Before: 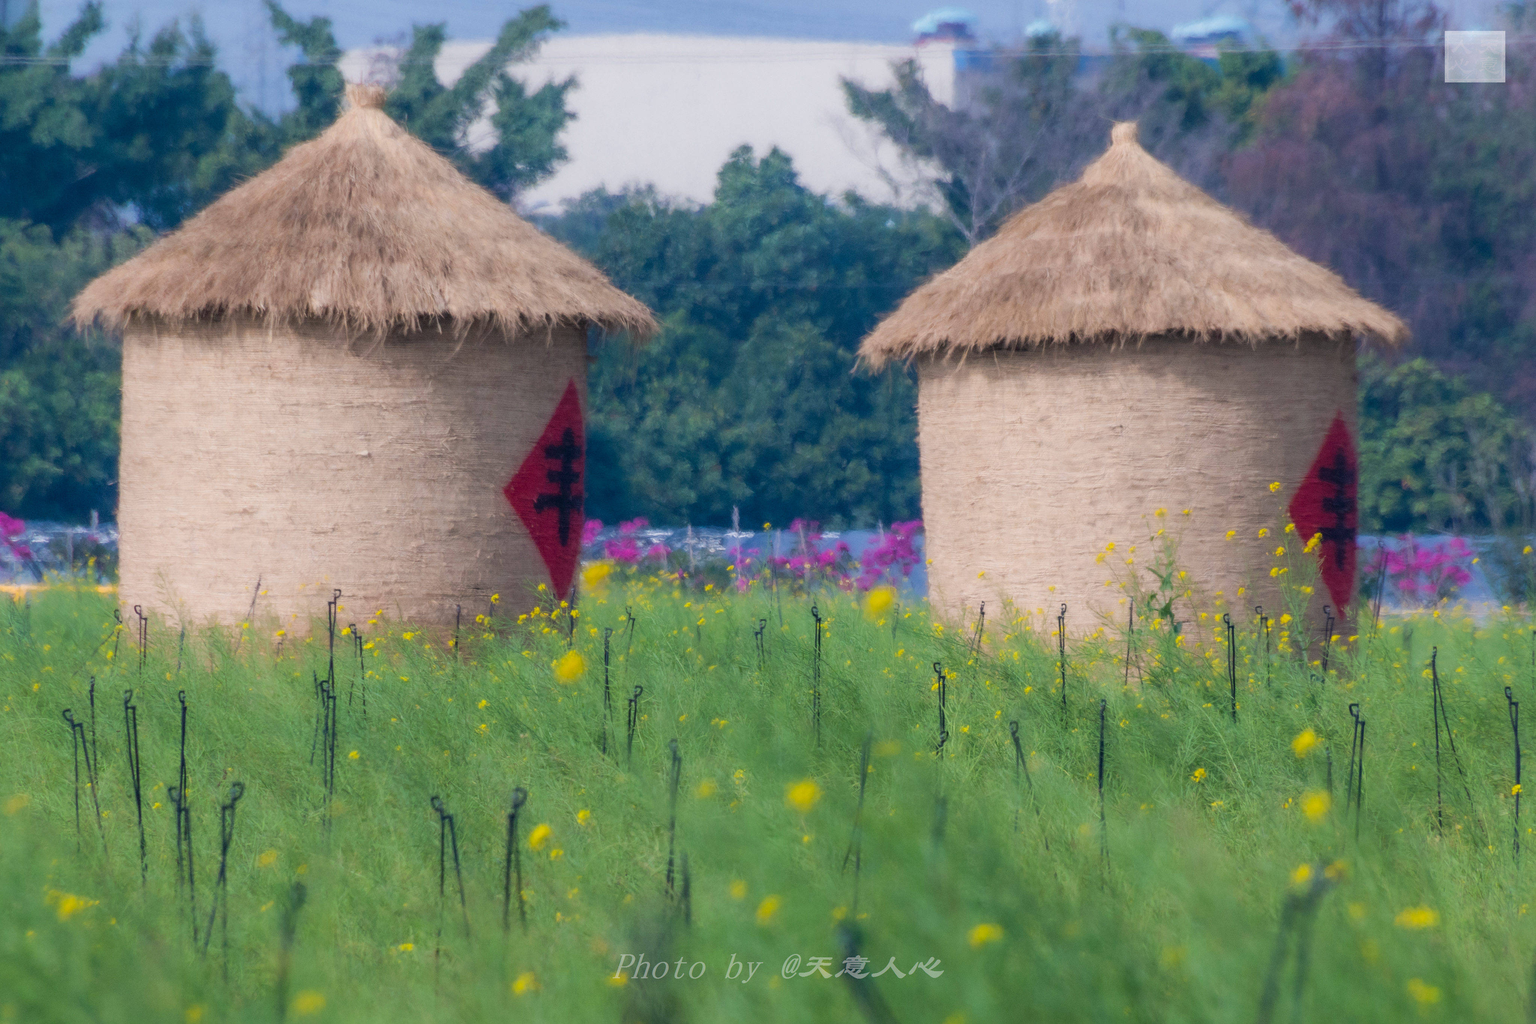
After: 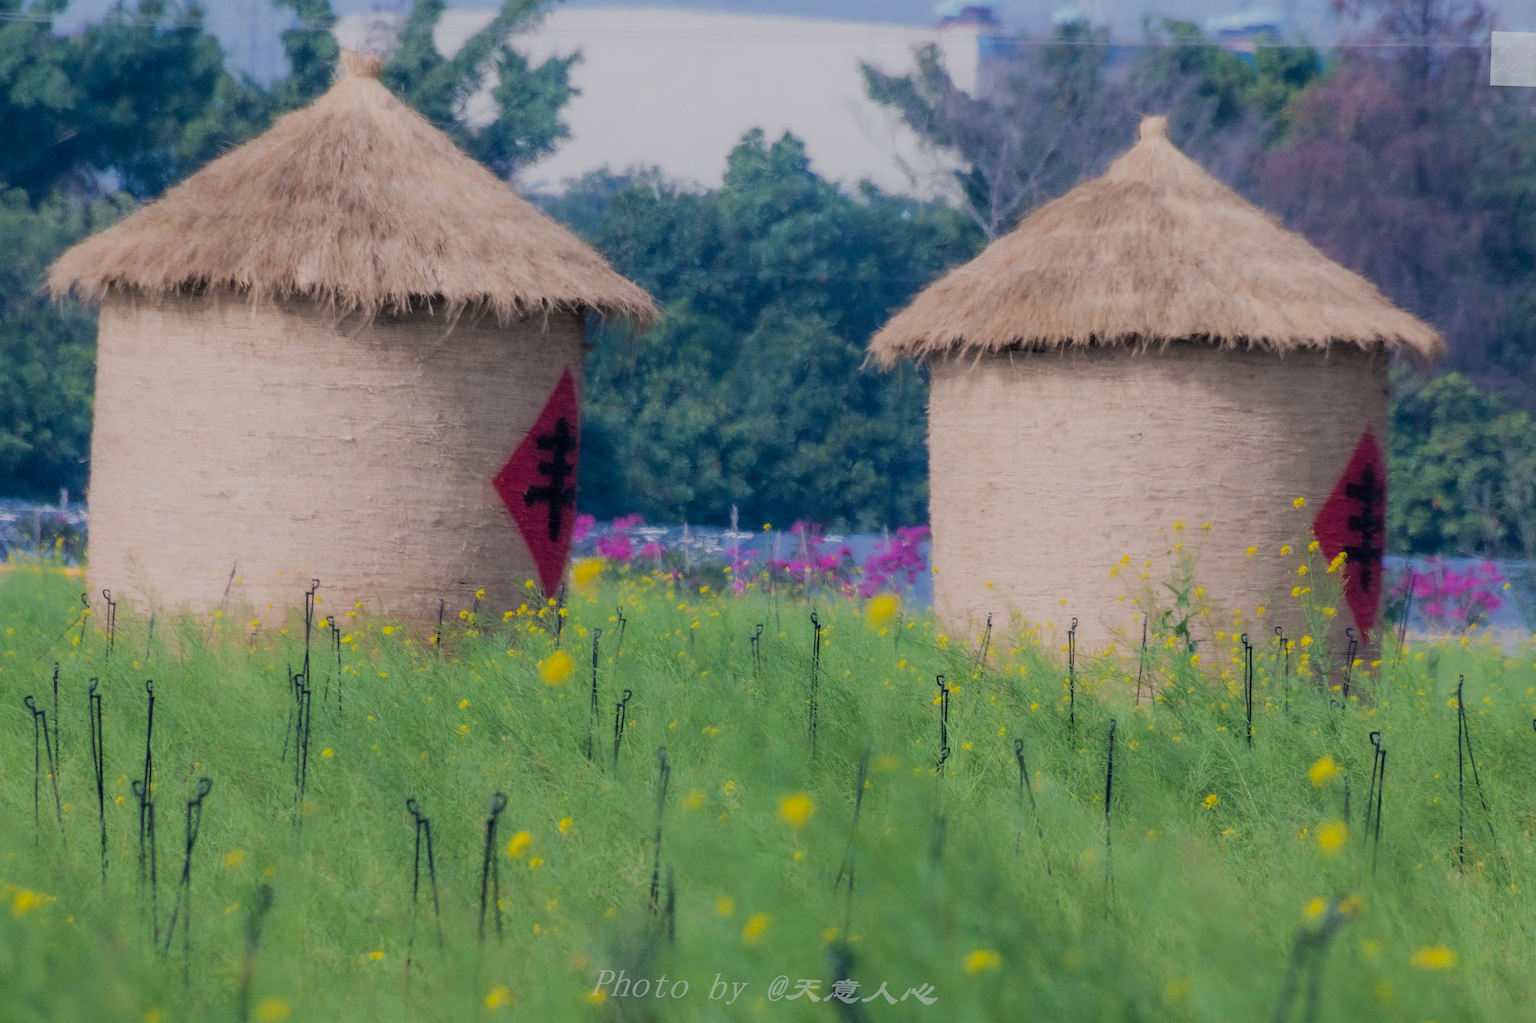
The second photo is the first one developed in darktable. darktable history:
filmic rgb: black relative exposure -7.14 EV, white relative exposure 5.39 EV, hardness 3.02
crop and rotate: angle -1.78°
